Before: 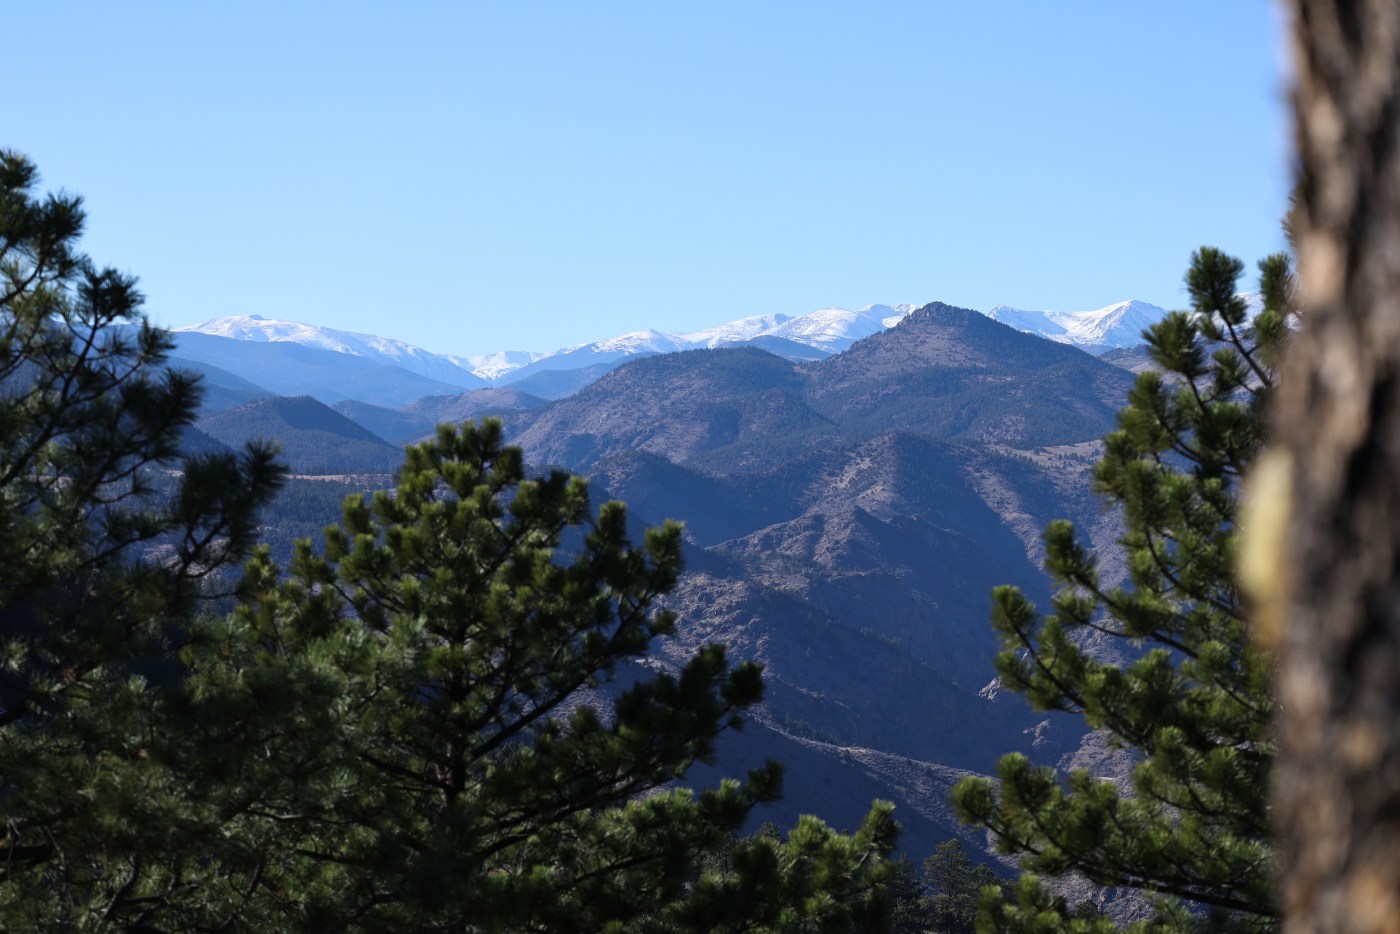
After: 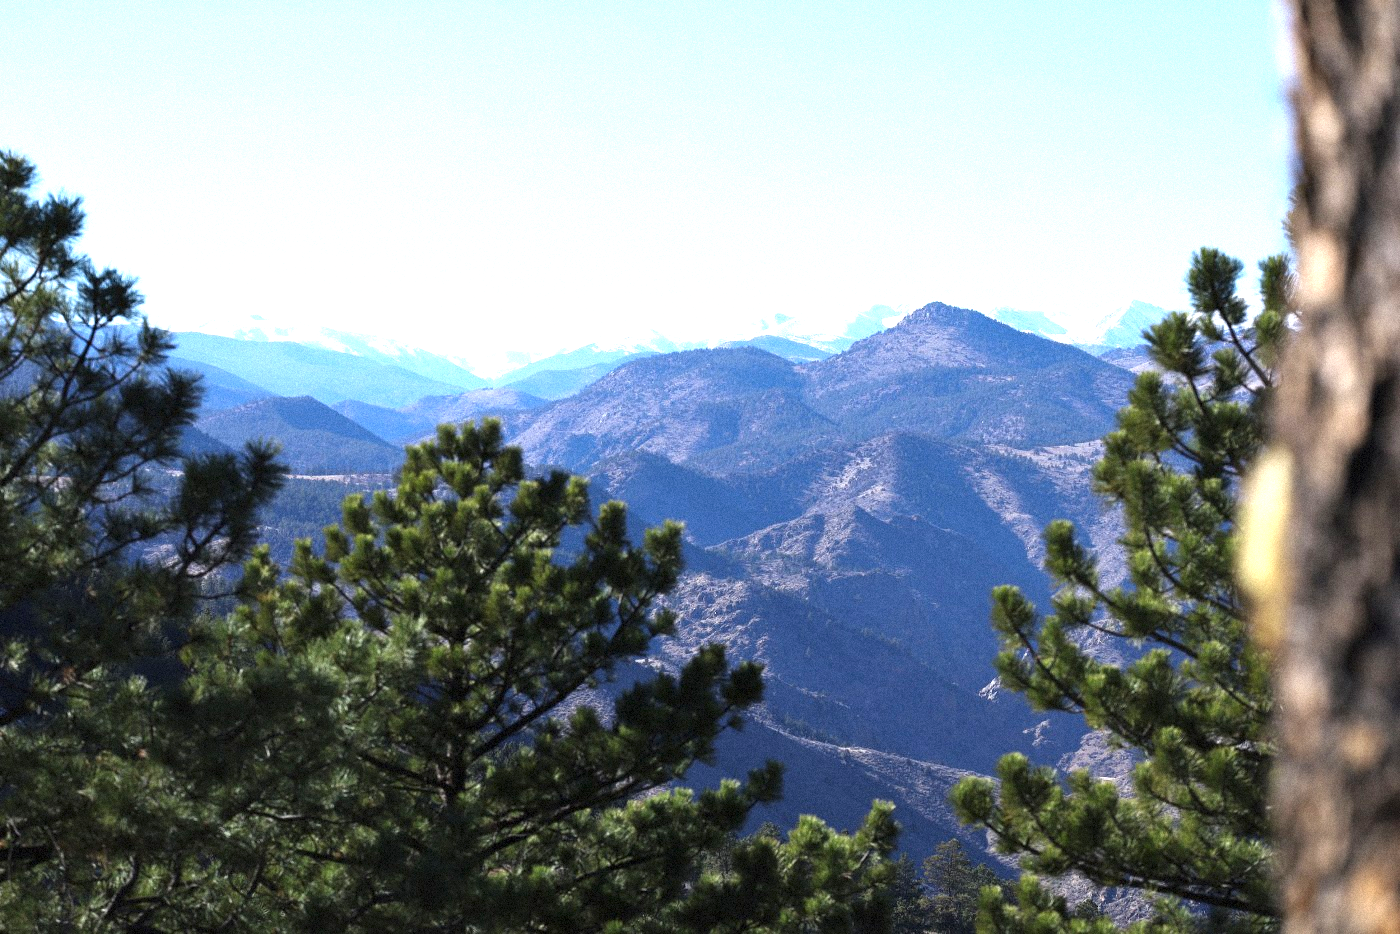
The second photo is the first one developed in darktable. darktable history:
grain: mid-tones bias 0%
exposure: exposure 1.223 EV, compensate highlight preservation false
